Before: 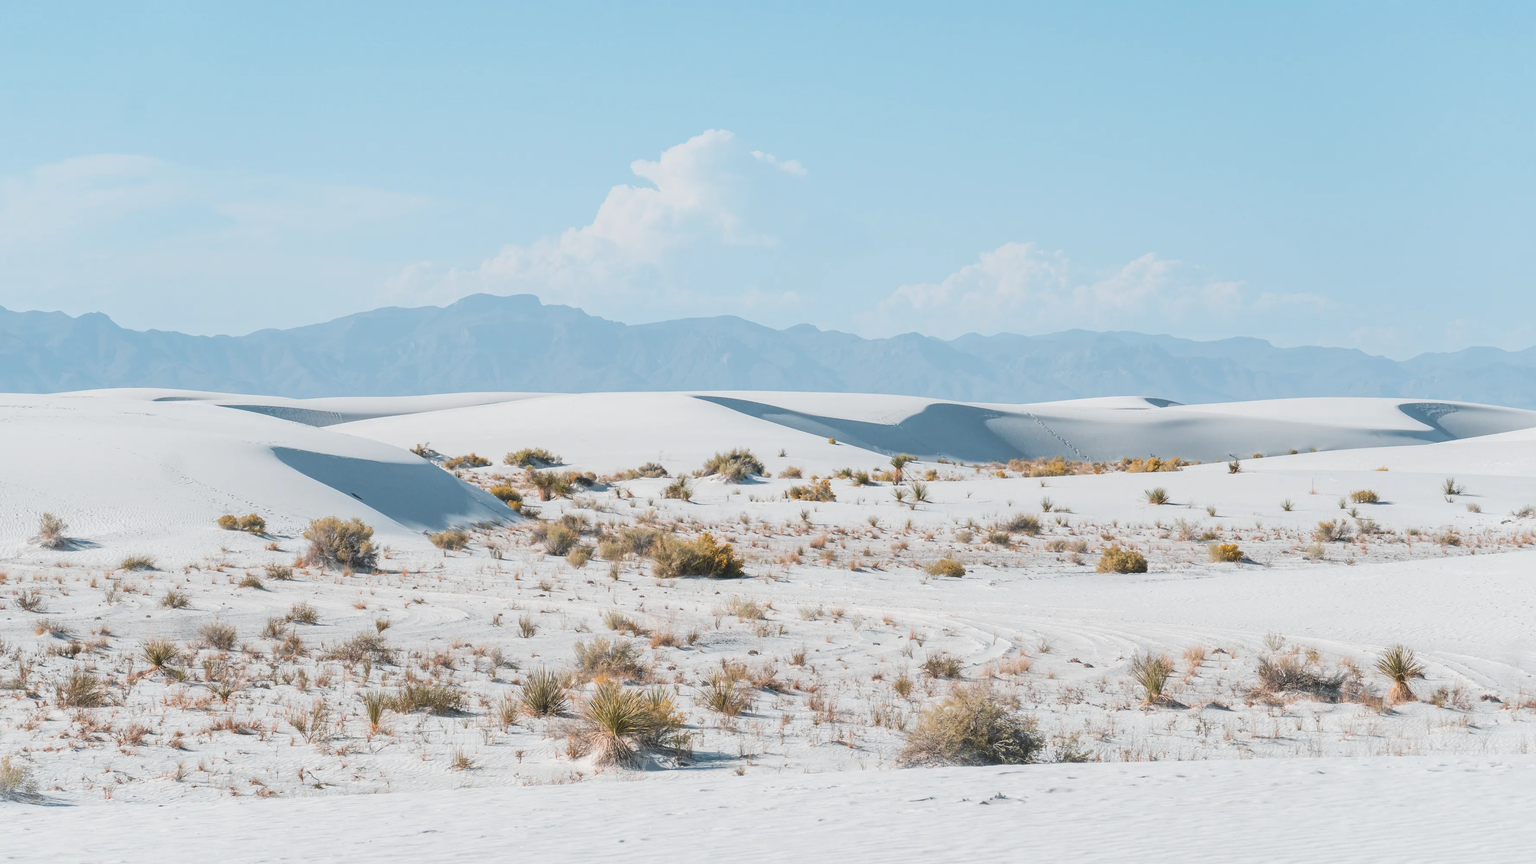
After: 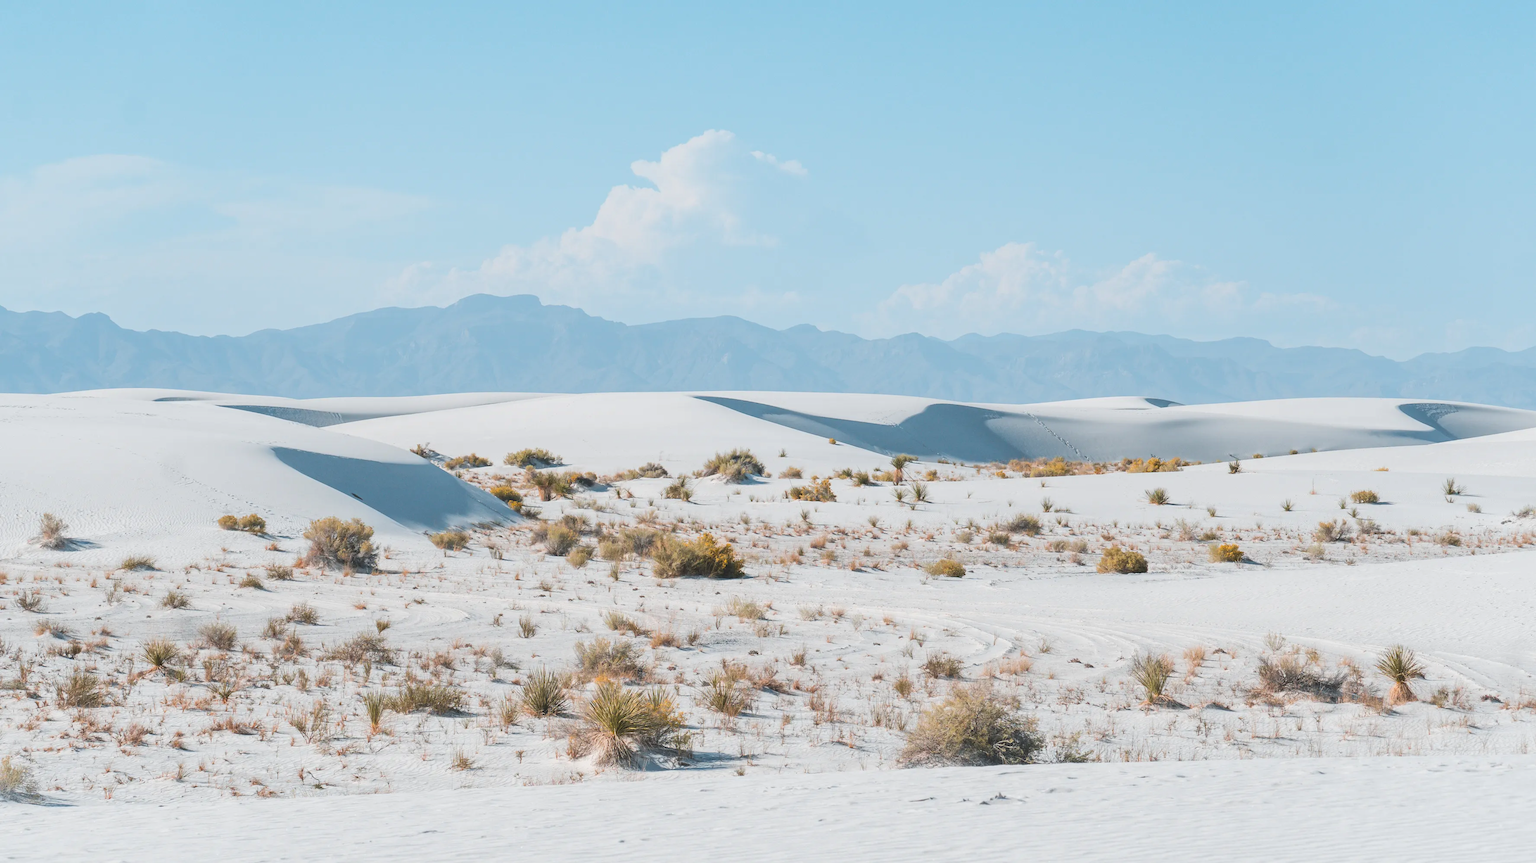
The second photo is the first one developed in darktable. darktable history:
color balance rgb: global offset › luminance 0.268%, perceptual saturation grading › global saturation 0.519%, global vibrance 20%
